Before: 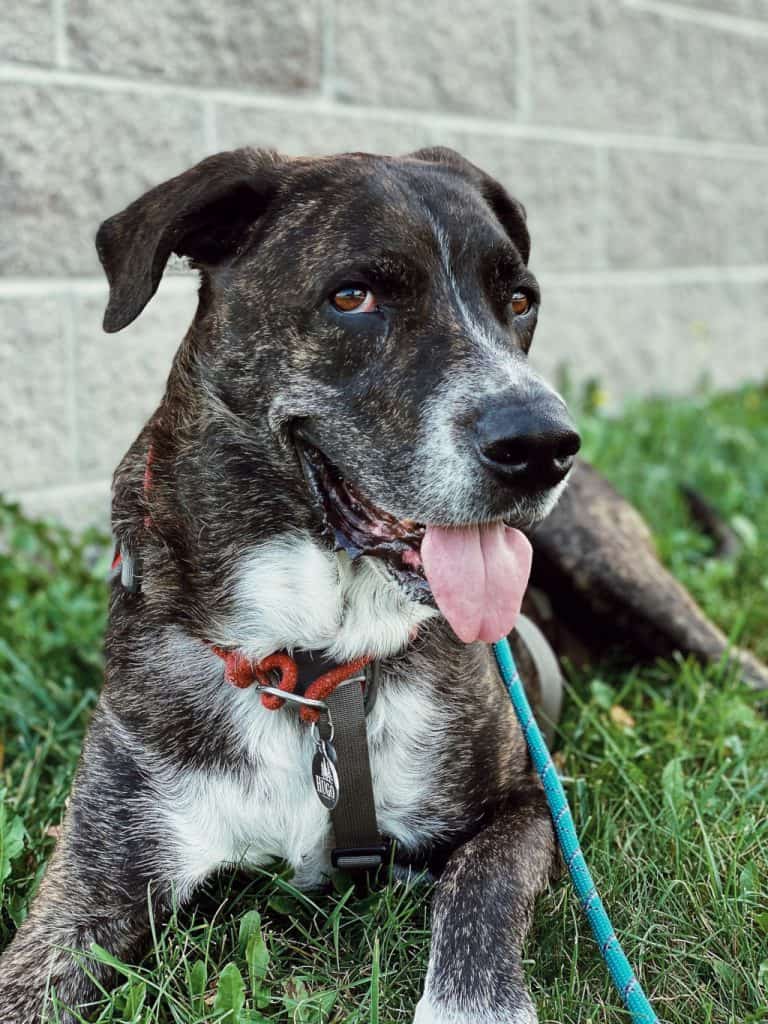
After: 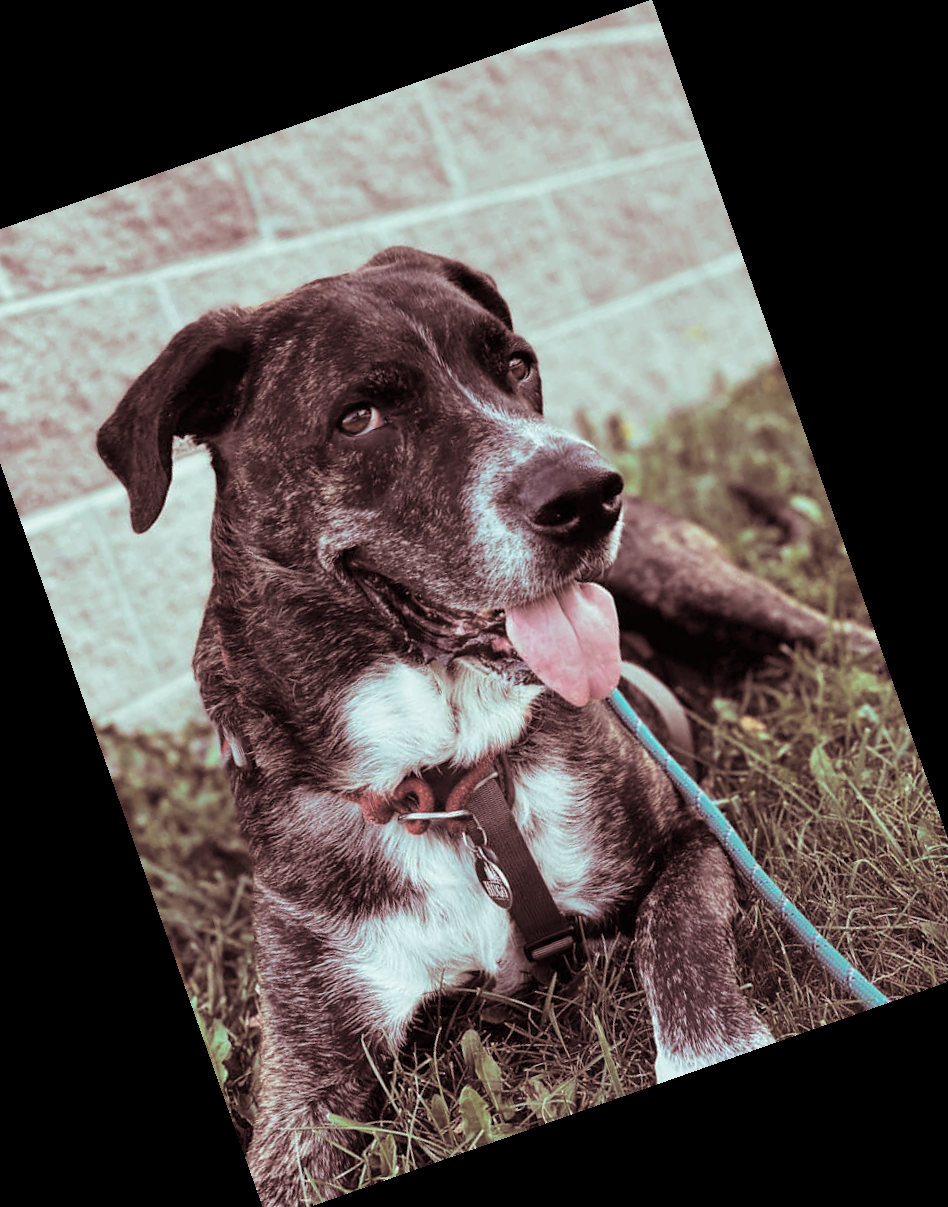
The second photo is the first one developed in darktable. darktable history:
crop and rotate: angle 19.43°, left 6.812%, right 4.125%, bottom 1.087%
split-toning: shadows › saturation 0.3, highlights › hue 180°, highlights › saturation 0.3, compress 0%
